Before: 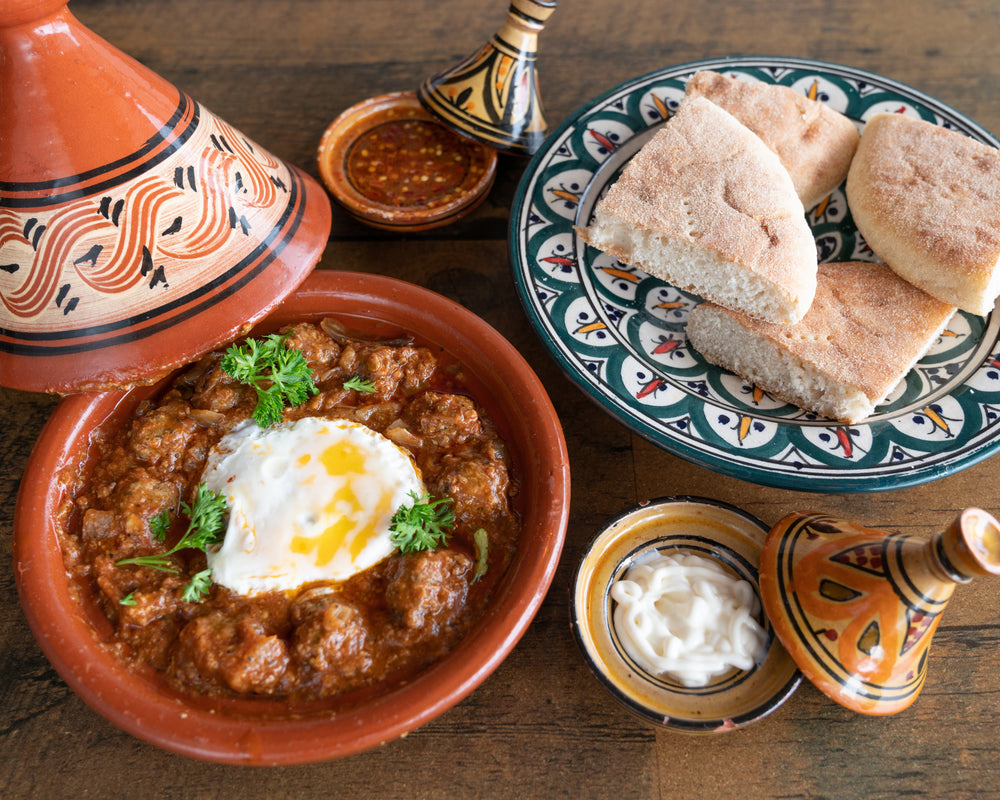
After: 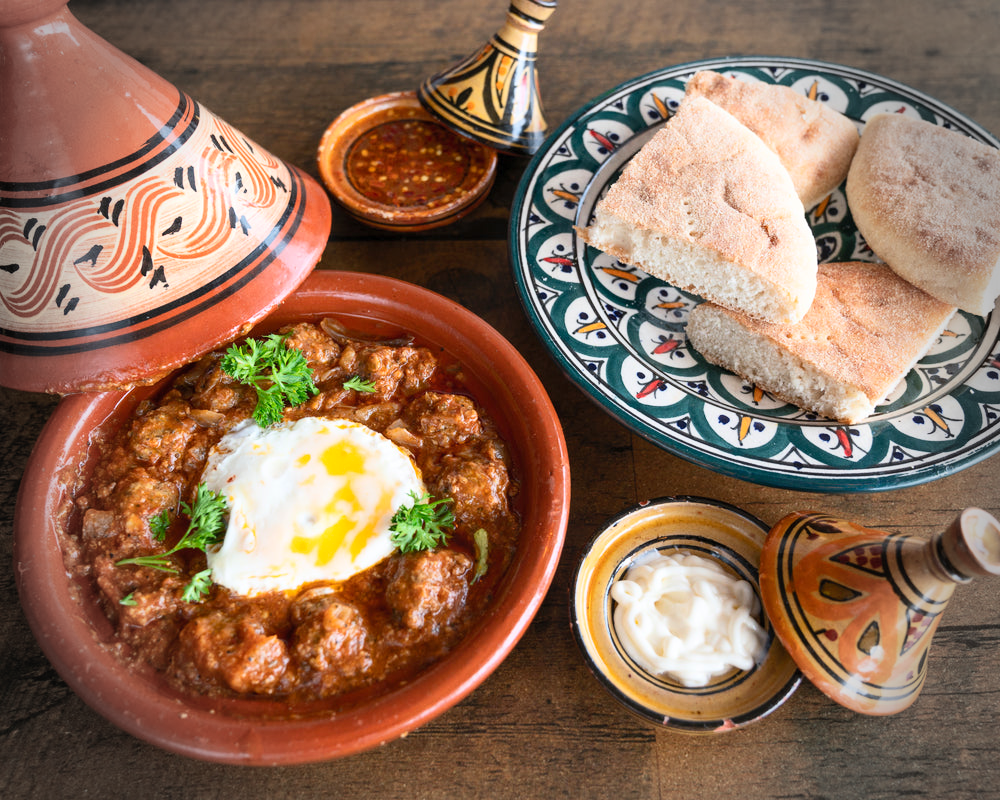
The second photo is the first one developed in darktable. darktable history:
vignetting: fall-off start 76.79%, fall-off radius 27.09%, width/height ratio 0.973
contrast brightness saturation: contrast 0.196, brightness 0.144, saturation 0.149
